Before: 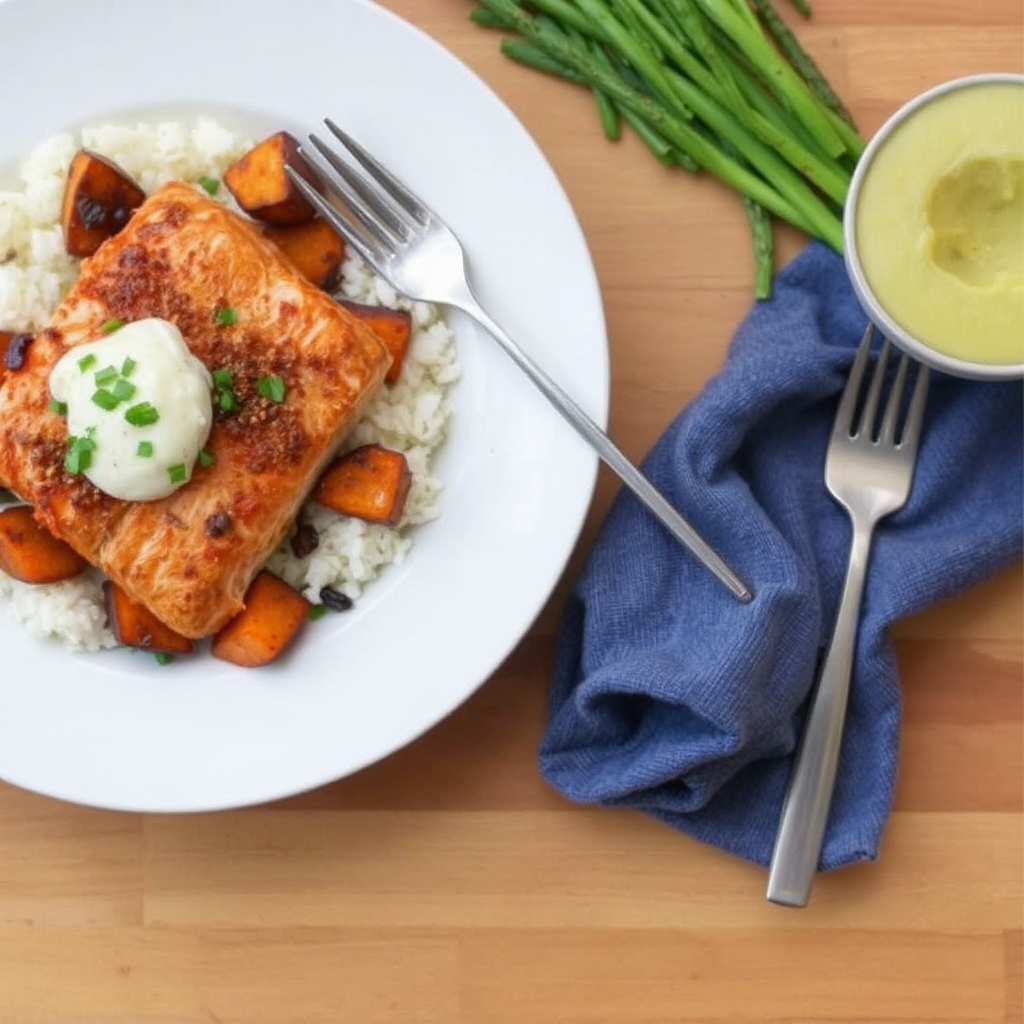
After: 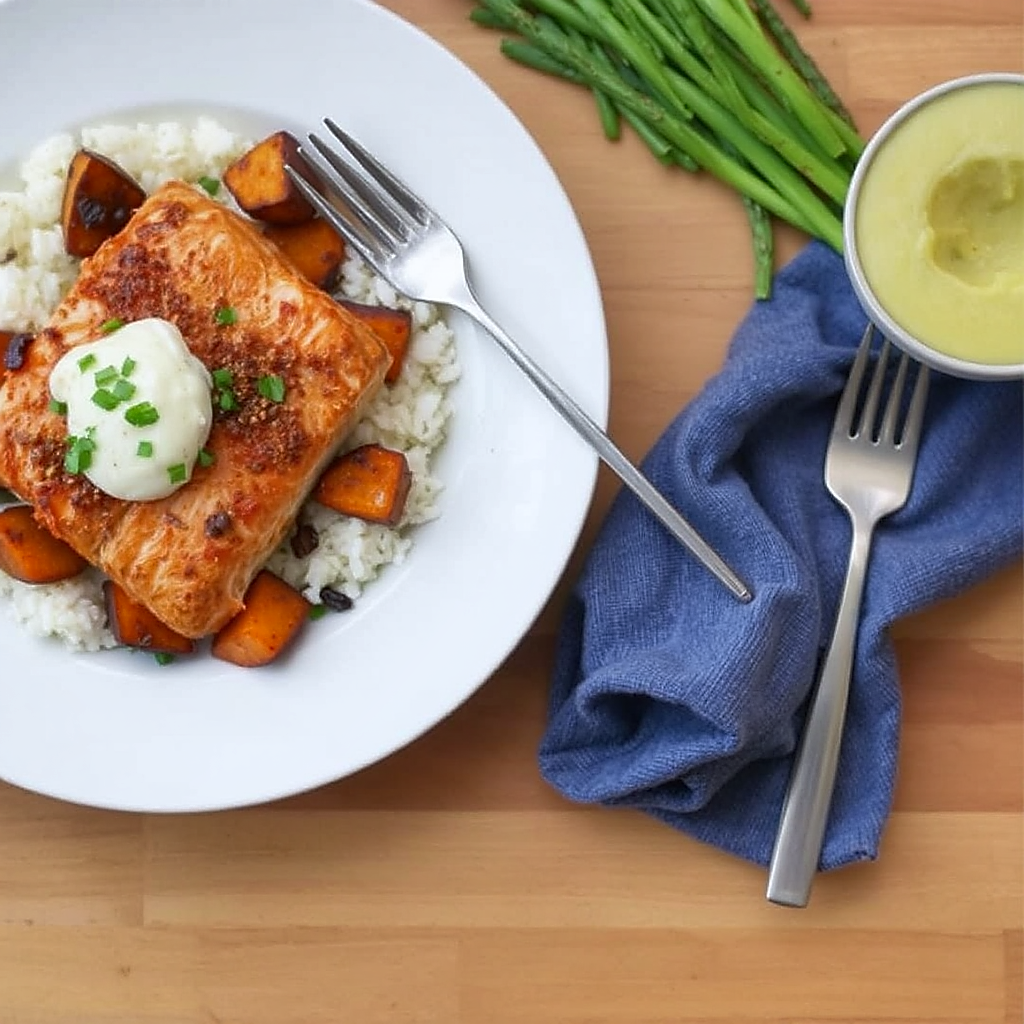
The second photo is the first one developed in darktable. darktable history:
white balance: red 0.988, blue 1.017
sharpen: radius 1.4, amount 1.25, threshold 0.7
shadows and highlights: highlights color adjustment 0%, low approximation 0.01, soften with gaussian
